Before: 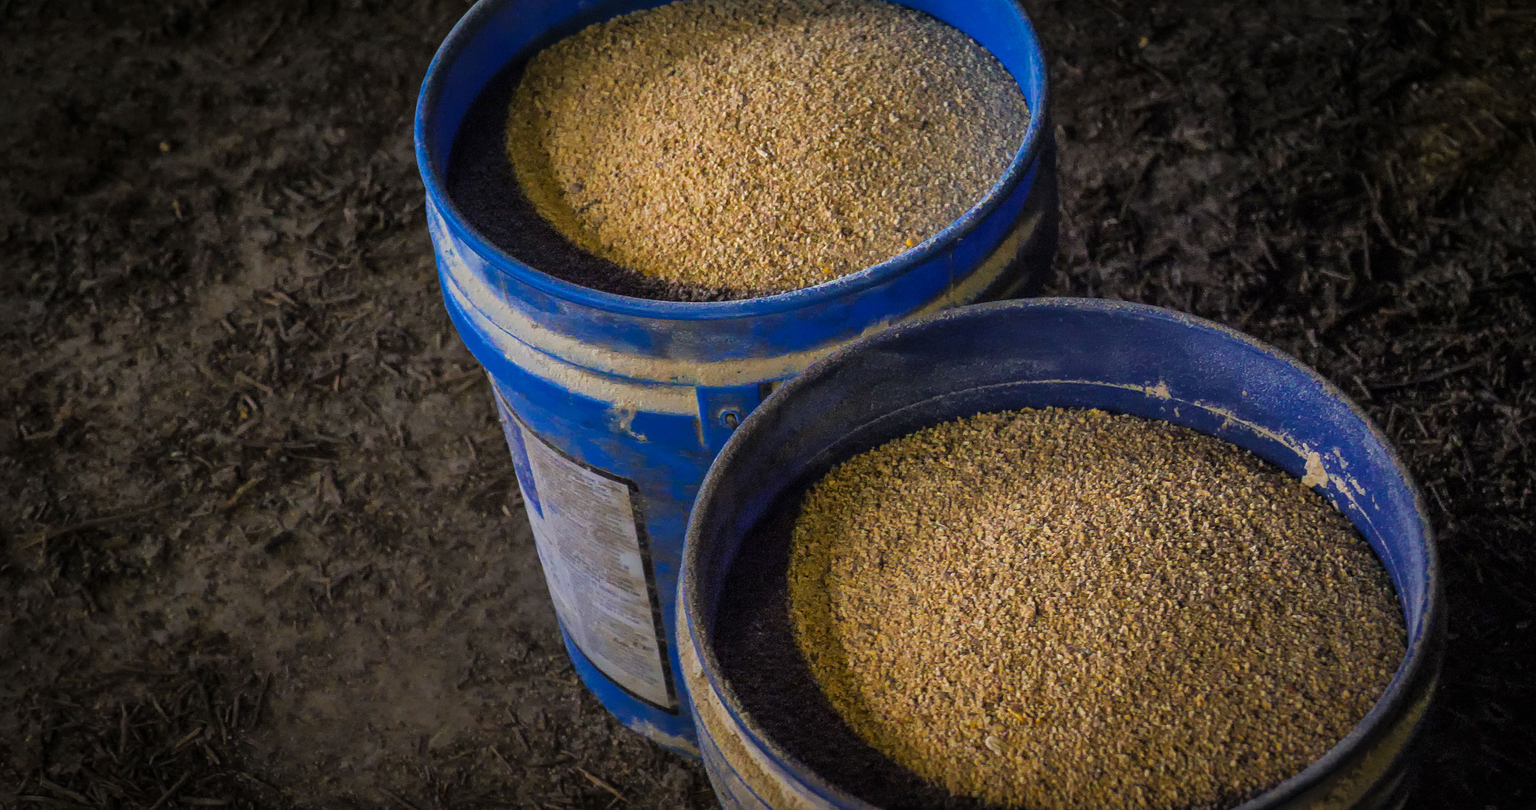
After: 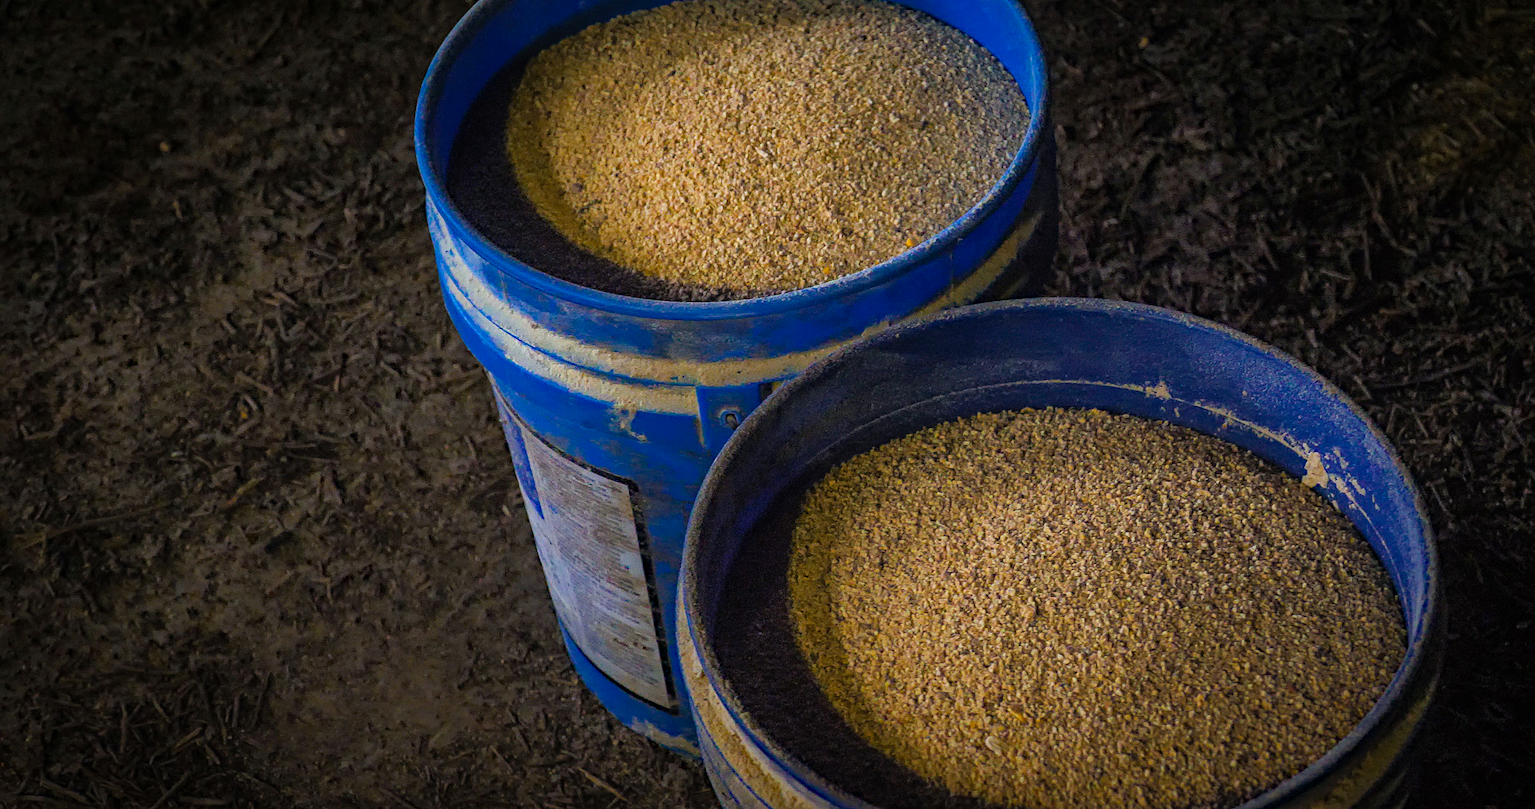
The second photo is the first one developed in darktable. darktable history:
haze removal: strength 0.53, distance 0.925, compatibility mode true, adaptive false
contrast equalizer: y [[0.5, 0.488, 0.462, 0.461, 0.491, 0.5], [0.5 ×6], [0.5 ×6], [0 ×6], [0 ×6]]
